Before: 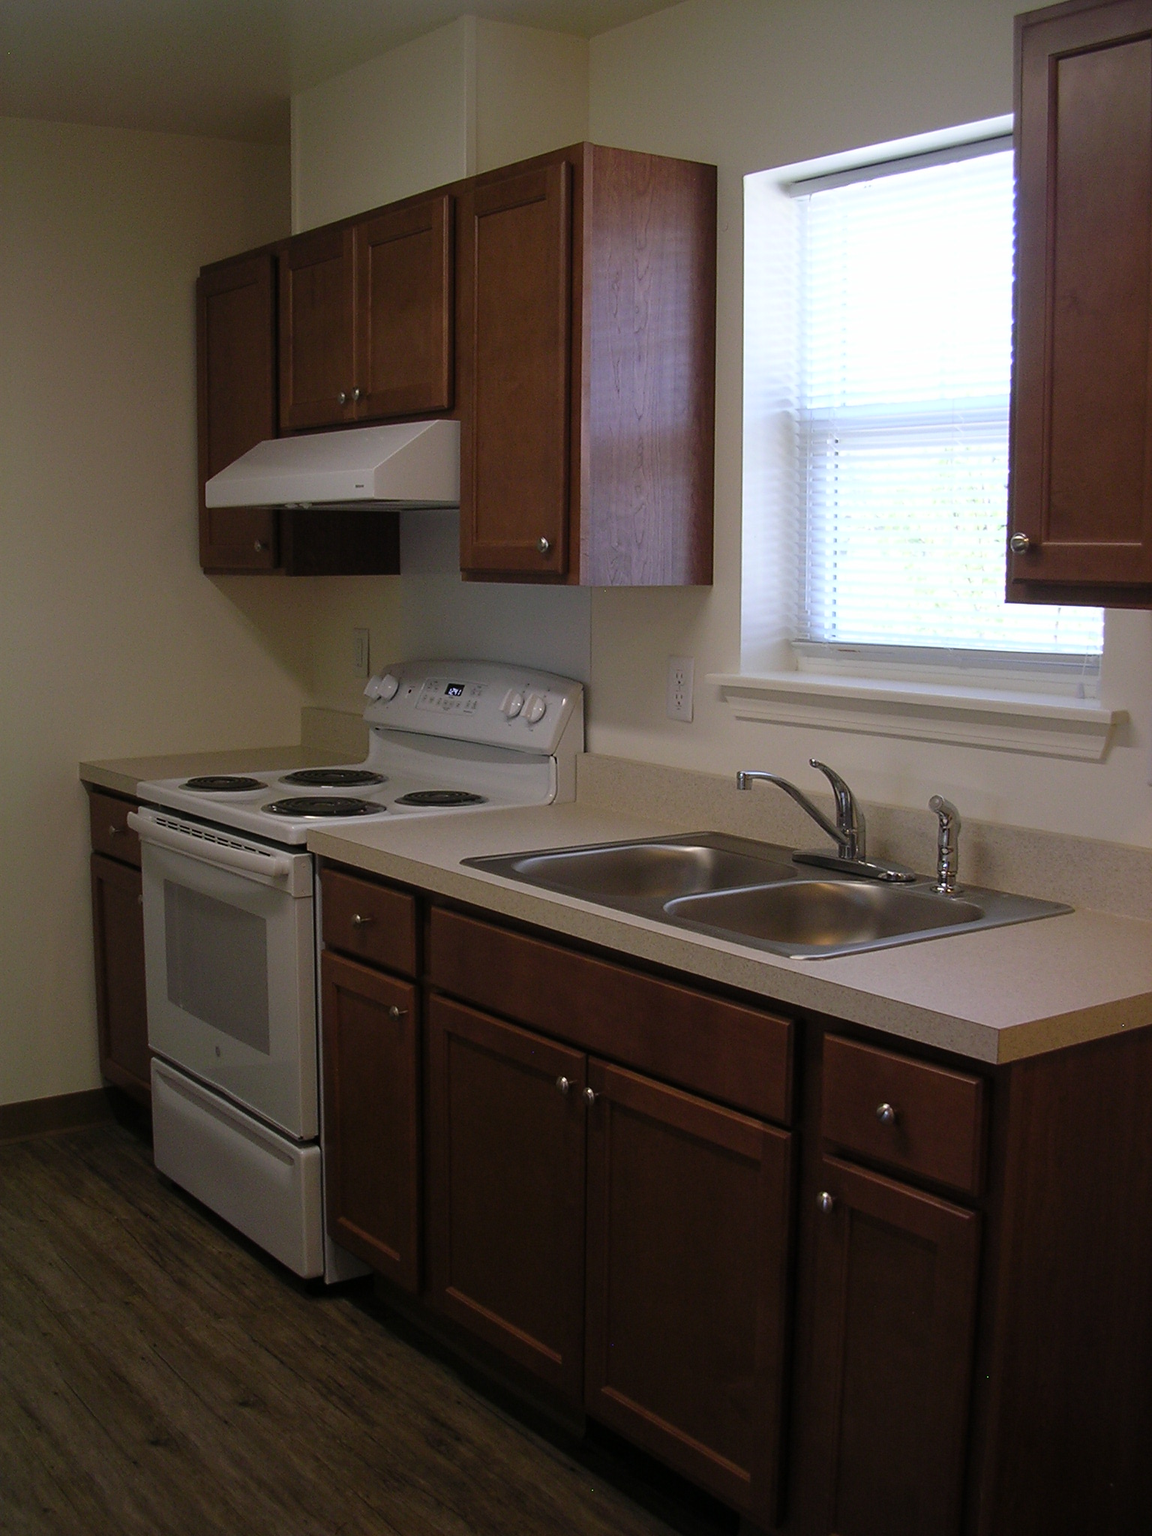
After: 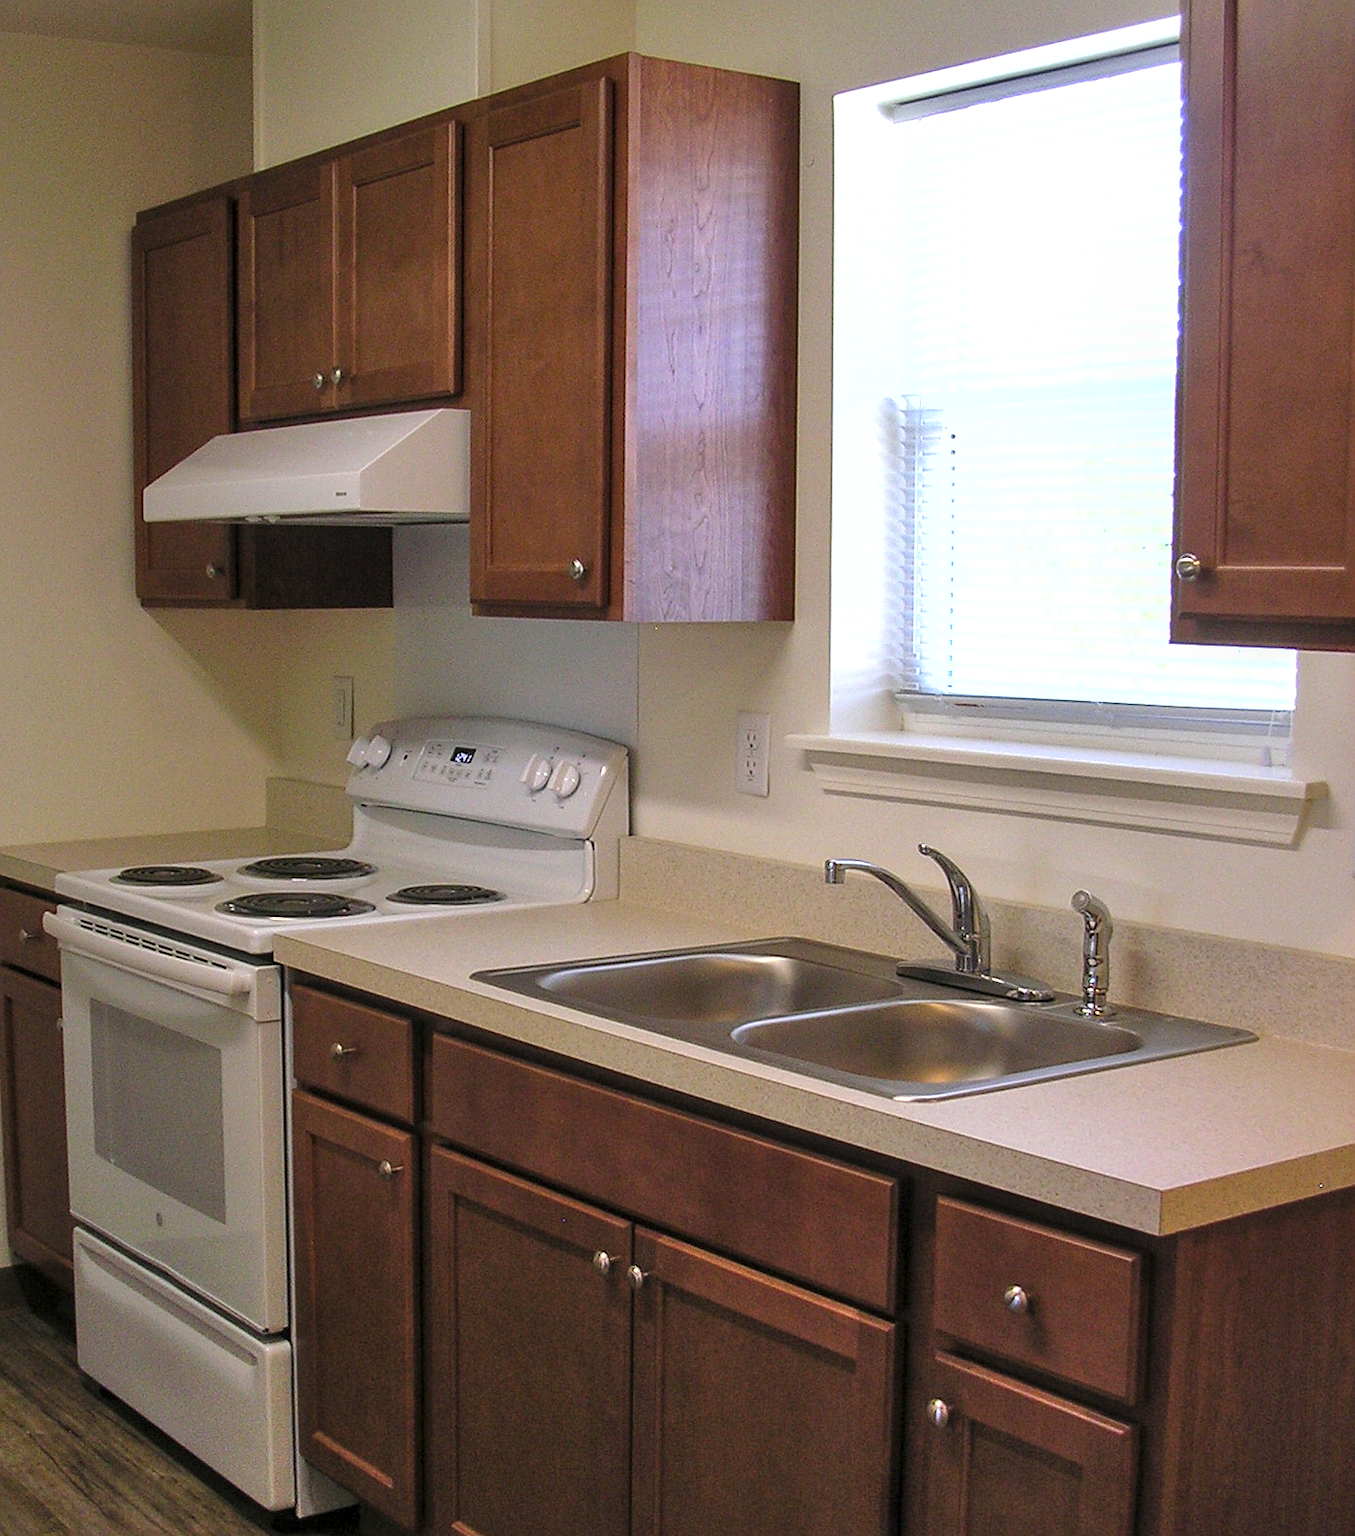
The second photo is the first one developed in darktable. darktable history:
contrast brightness saturation: brightness 0.09, saturation 0.19
crop: left 8.155%, top 6.611%, bottom 15.385%
sharpen: radius 1.272, amount 0.305, threshold 0
shadows and highlights: low approximation 0.01, soften with gaussian
exposure: black level correction 0, exposure 0.7 EV, compensate exposure bias true, compensate highlight preservation false
local contrast: on, module defaults
tone equalizer: on, module defaults
